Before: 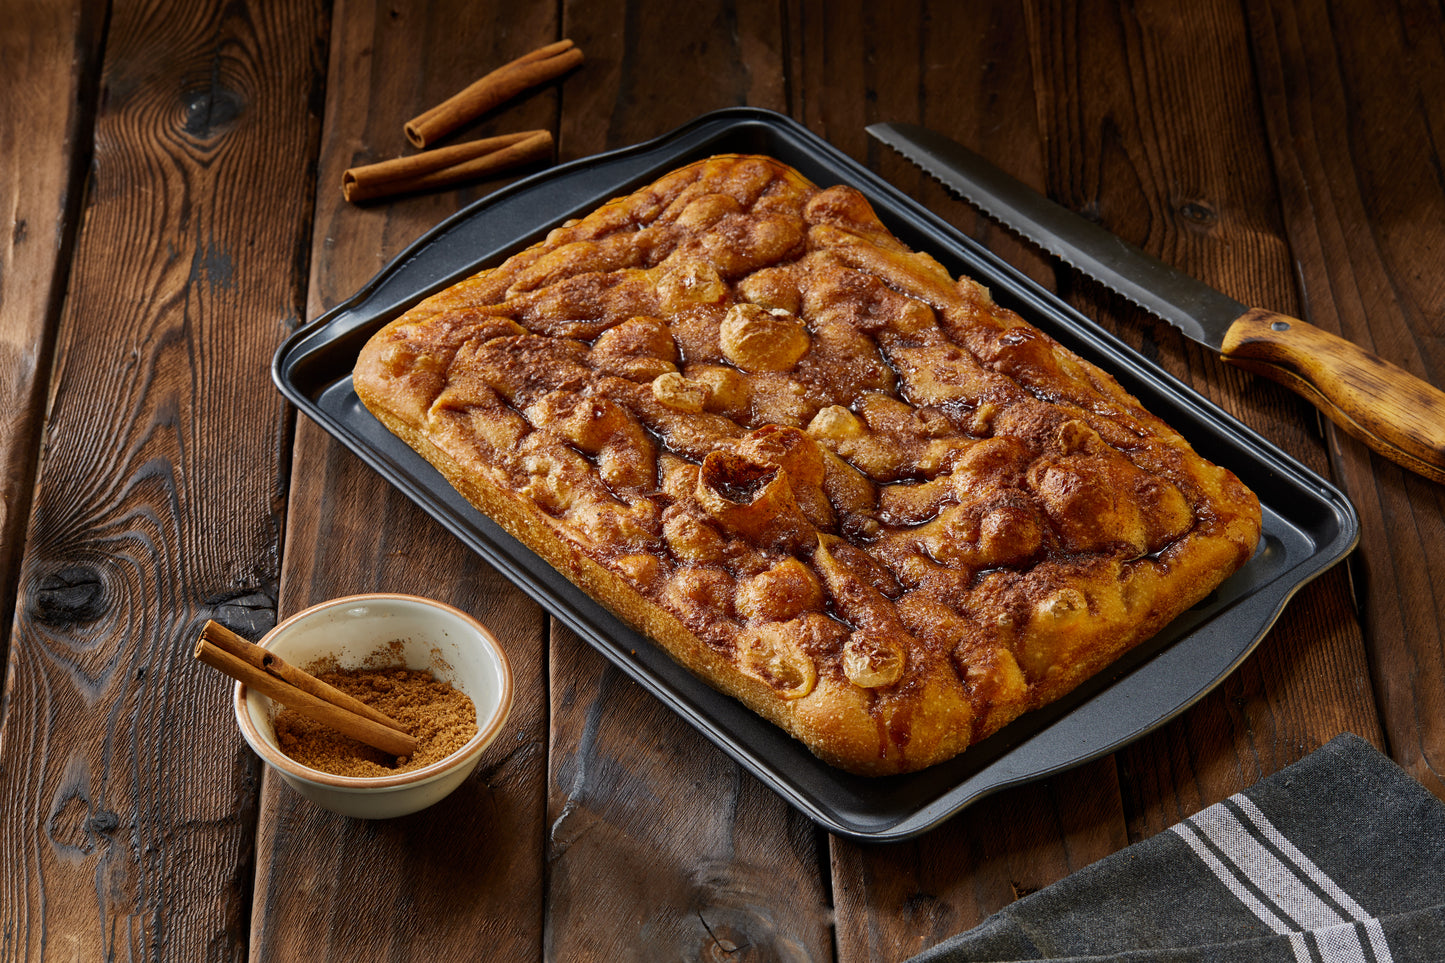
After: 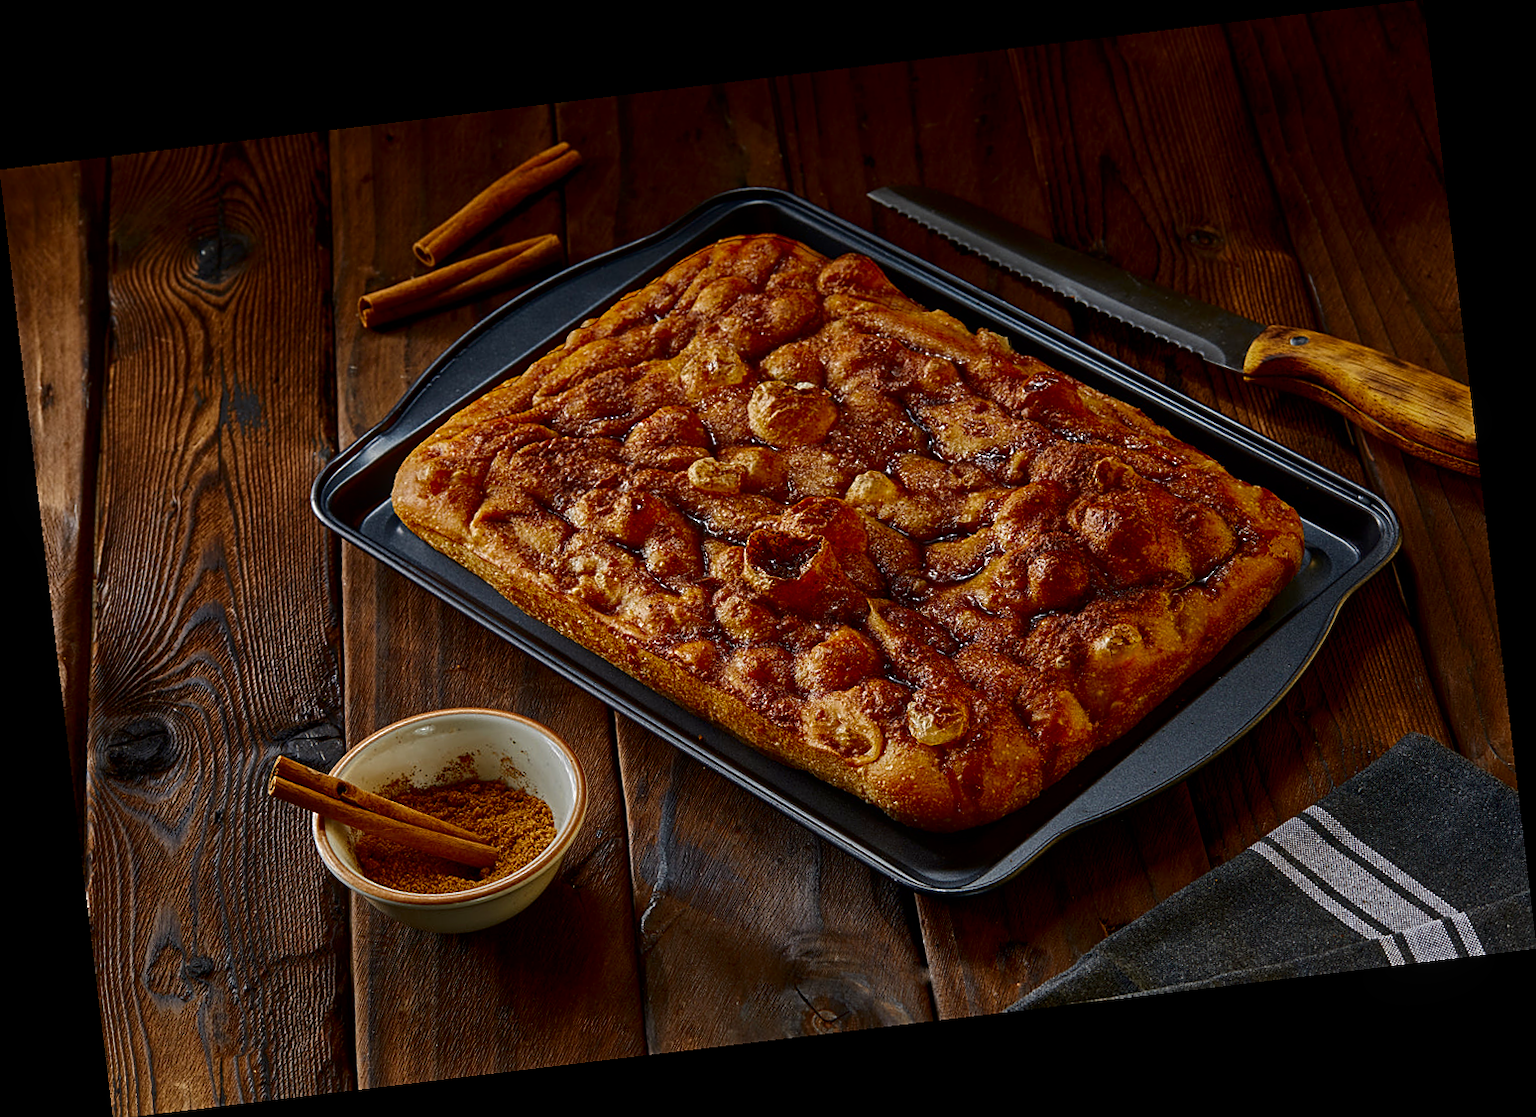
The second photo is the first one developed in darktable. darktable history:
rotate and perspective: rotation -6.83°, automatic cropping off
sharpen: on, module defaults
contrast brightness saturation: brightness -0.25, saturation 0.2
local contrast: detail 110%
